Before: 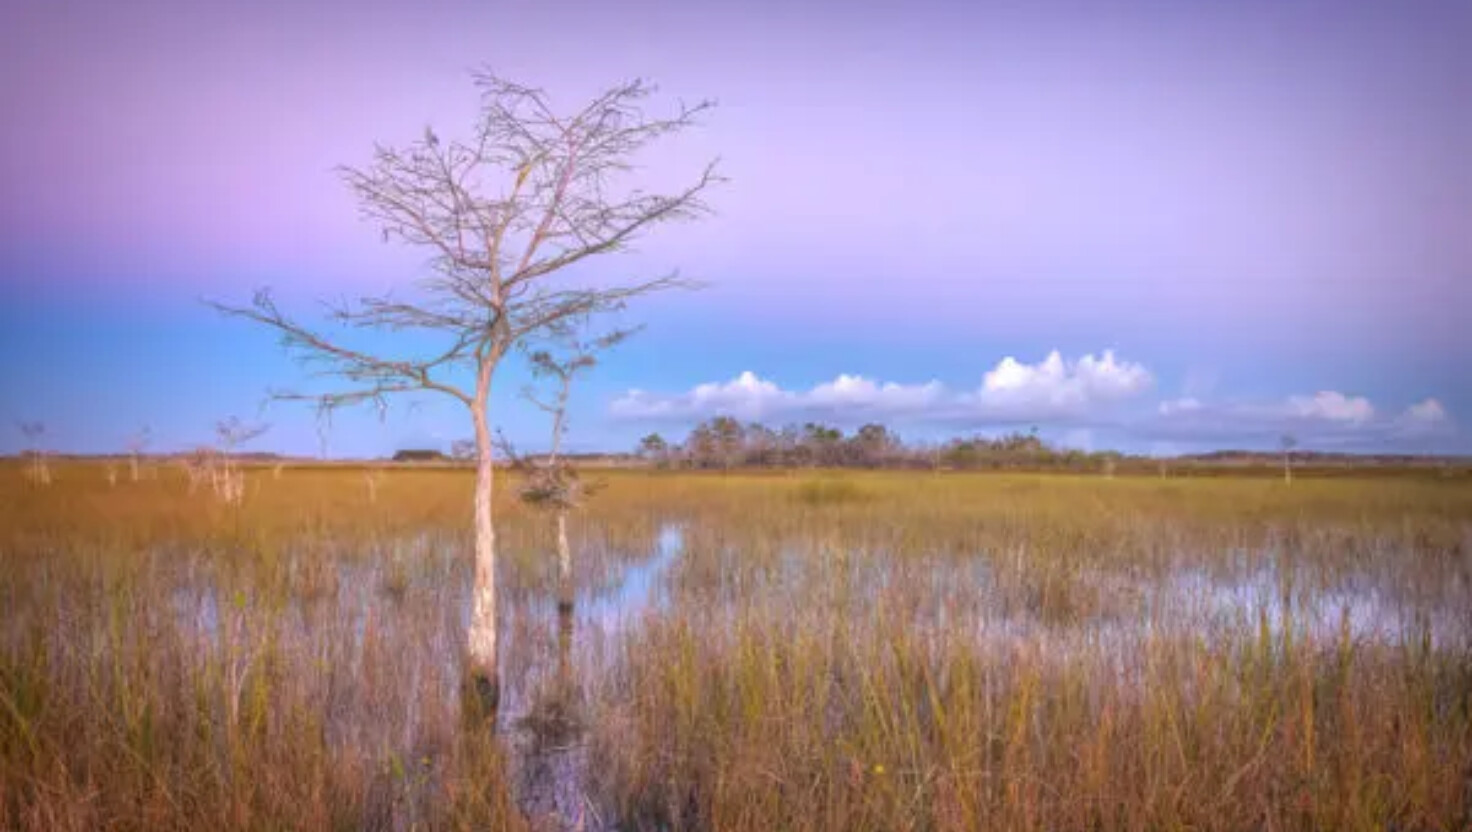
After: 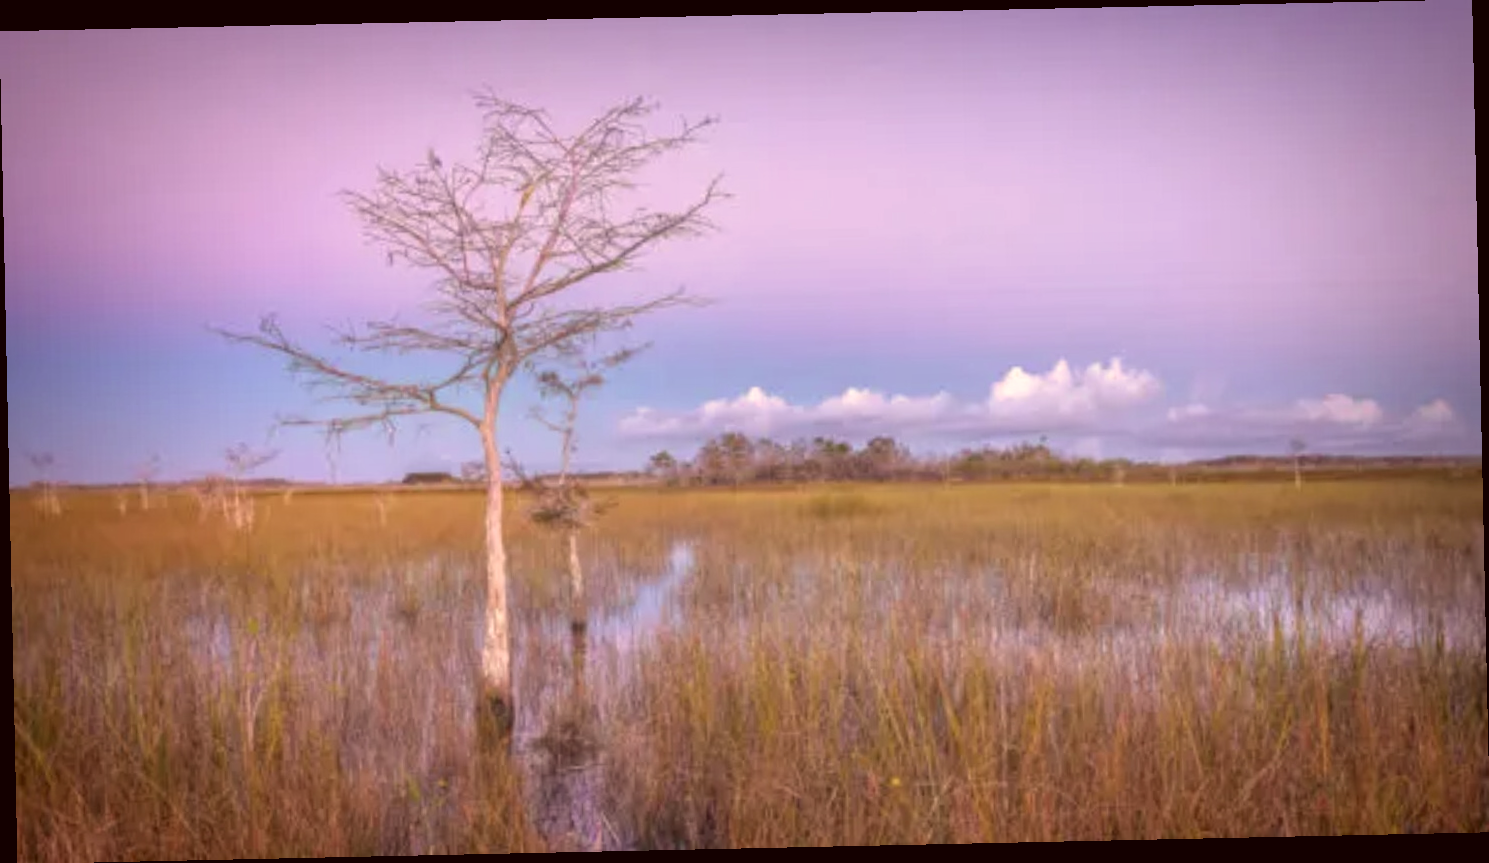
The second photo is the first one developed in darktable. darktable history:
bloom: size 15%, threshold 97%, strength 7%
rotate and perspective: rotation -1.24°, automatic cropping off
color correction: highlights a* 10.21, highlights b* 9.79, shadows a* 8.61, shadows b* 7.88, saturation 0.8
